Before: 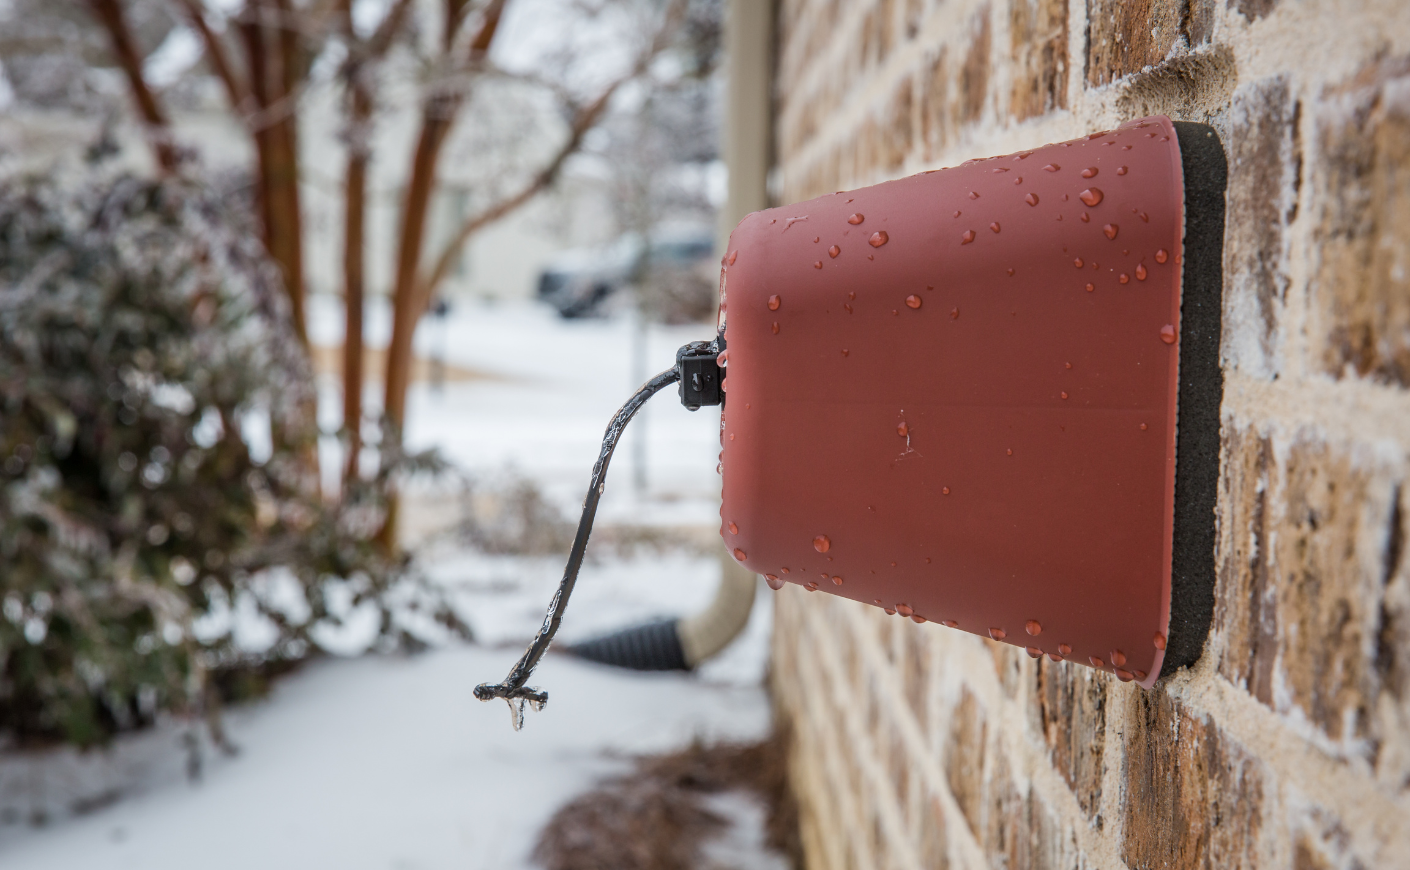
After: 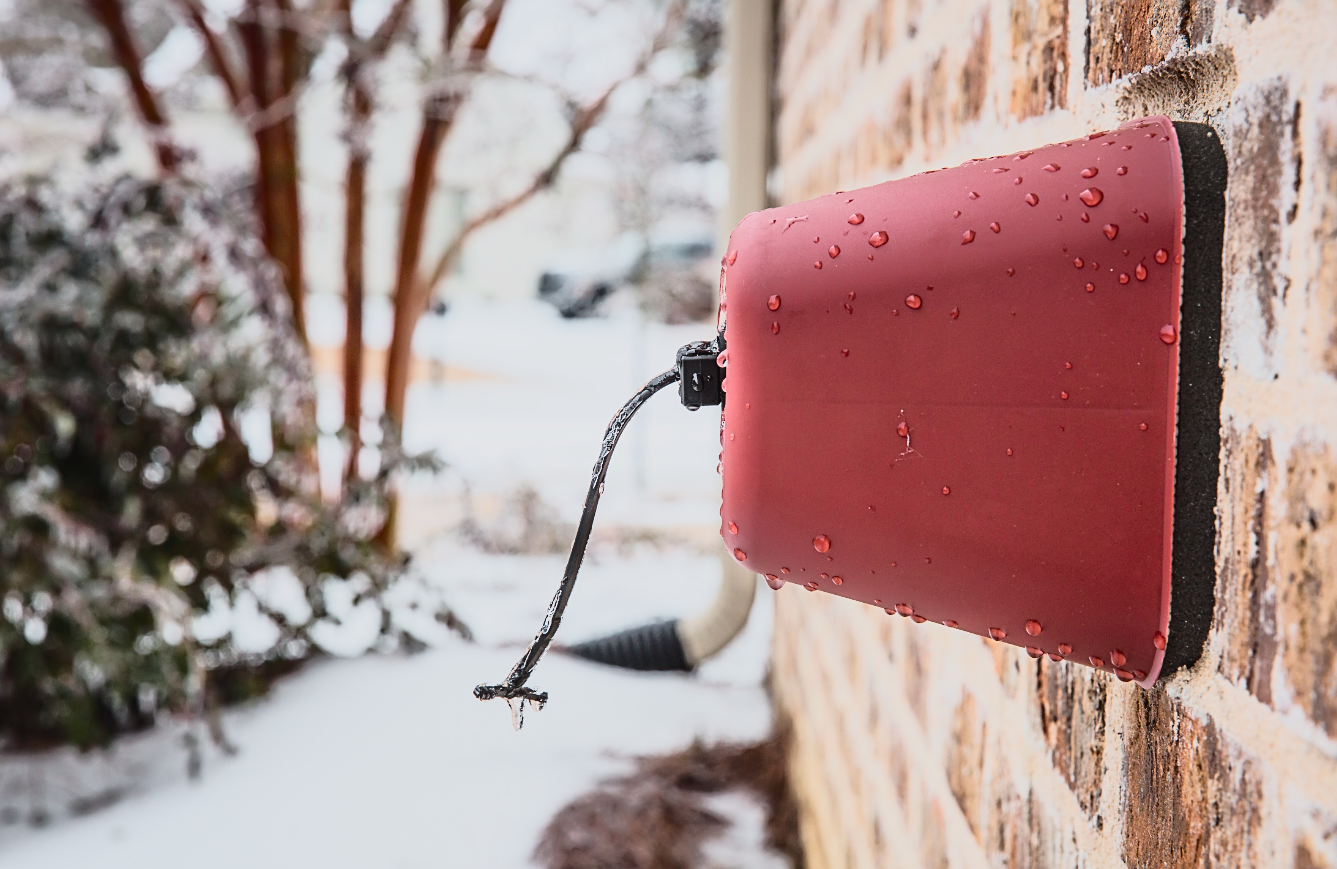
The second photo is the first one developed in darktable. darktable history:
sharpen: on, module defaults
crop and rotate: right 5.167%
contrast brightness saturation: contrast 0.2, brightness 0.16, saturation 0.22
tone curve: curves: ch0 [(0, 0.032) (0.094, 0.08) (0.265, 0.208) (0.41, 0.417) (0.498, 0.496) (0.638, 0.673) (0.819, 0.841) (0.96, 0.899)]; ch1 [(0, 0) (0.161, 0.092) (0.37, 0.302) (0.417, 0.434) (0.495, 0.498) (0.576, 0.589) (0.725, 0.765) (1, 1)]; ch2 [(0, 0) (0.352, 0.403) (0.45, 0.469) (0.521, 0.515) (0.59, 0.579) (1, 1)], color space Lab, independent channels, preserve colors none
